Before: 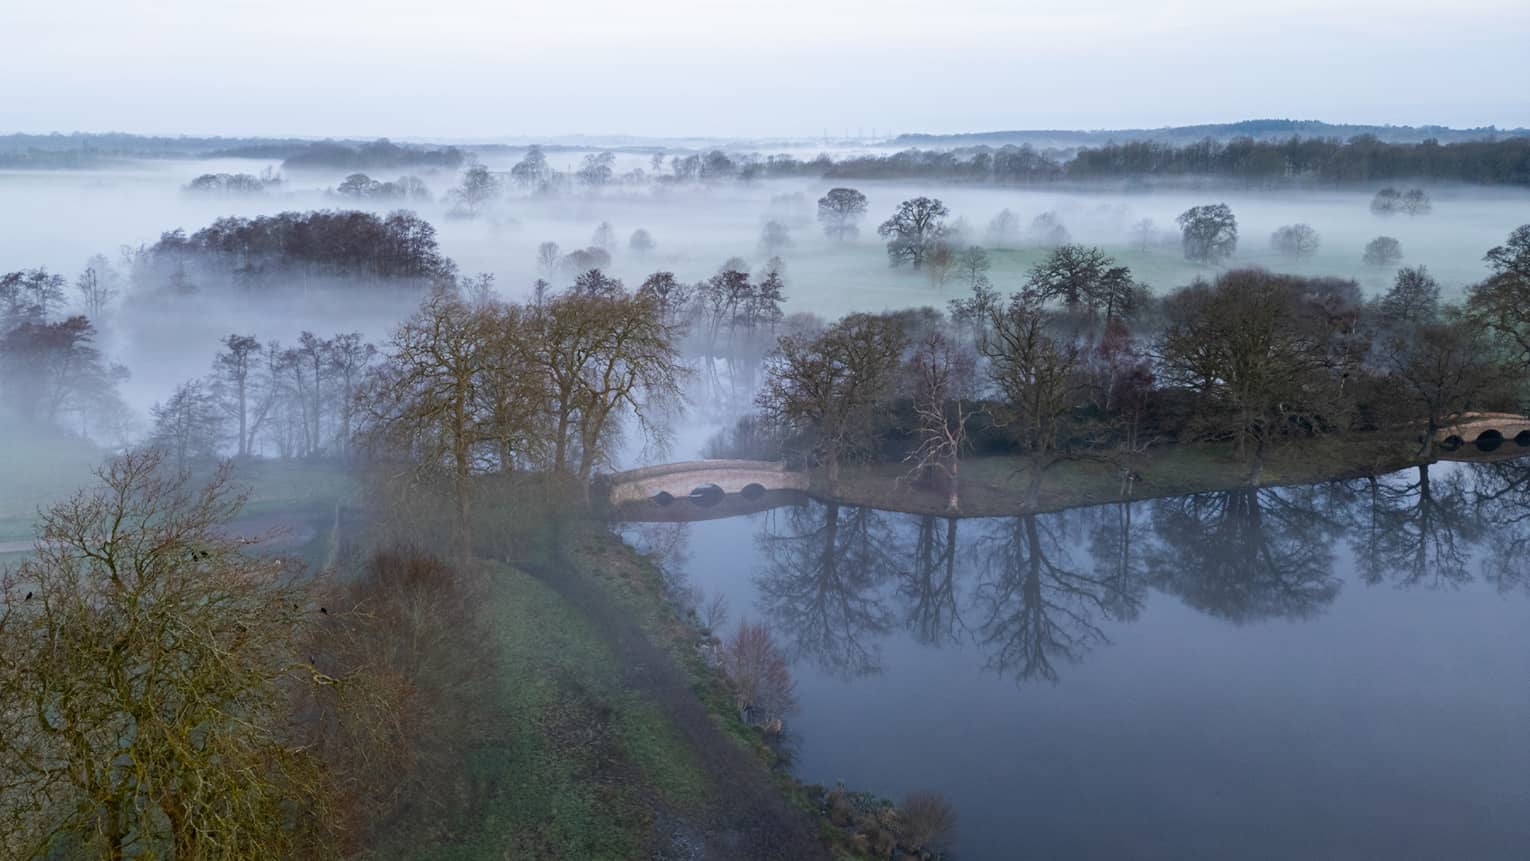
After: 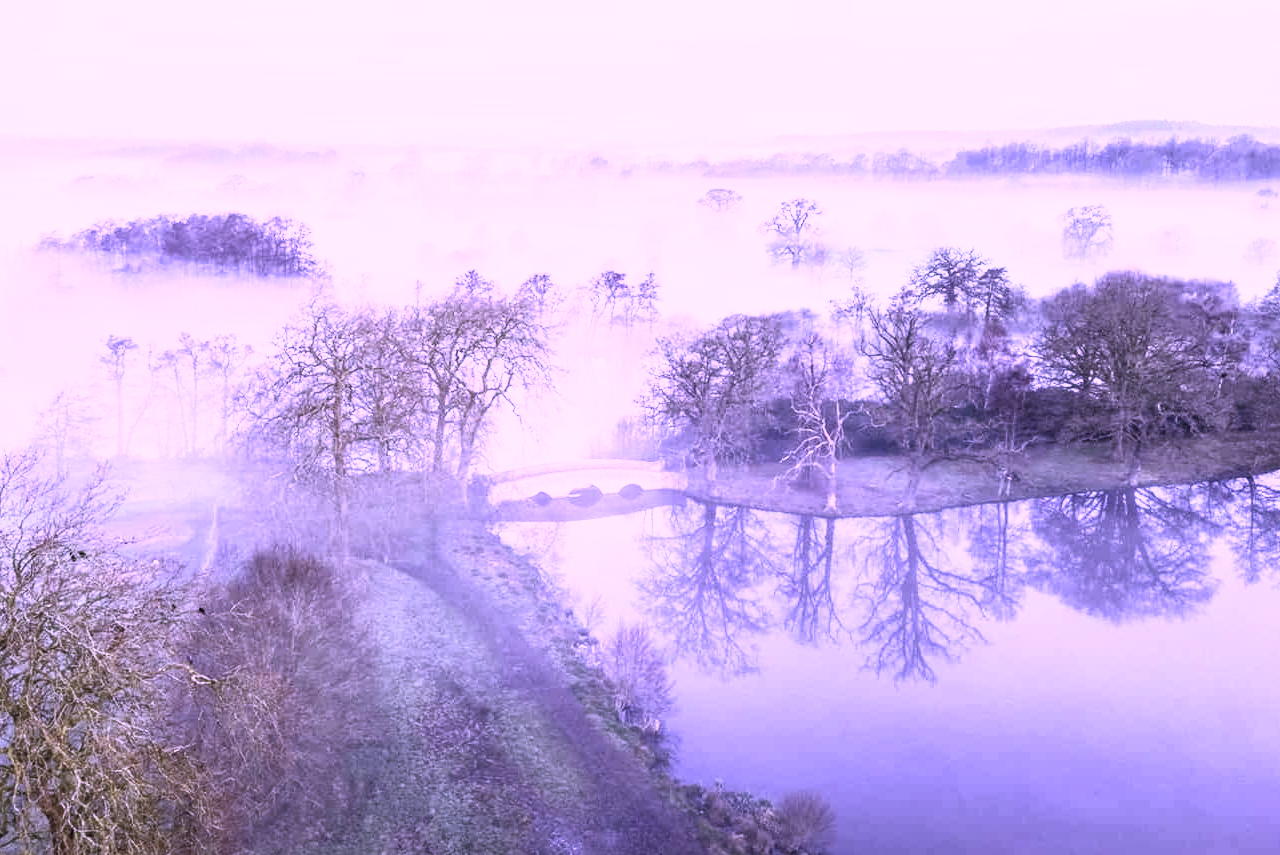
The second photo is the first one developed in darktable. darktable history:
crop: left 8.026%, right 7.374%
tone equalizer: on, module defaults
contrast brightness saturation: contrast 0.43, brightness 0.56, saturation -0.19
exposure: black level correction 0, exposure 1.1 EV, compensate exposure bias true, compensate highlight preservation false
local contrast: on, module defaults
color calibration: illuminant custom, x 0.379, y 0.481, temperature 4443.07 K
graduated density: rotation -180°, offset 24.95
